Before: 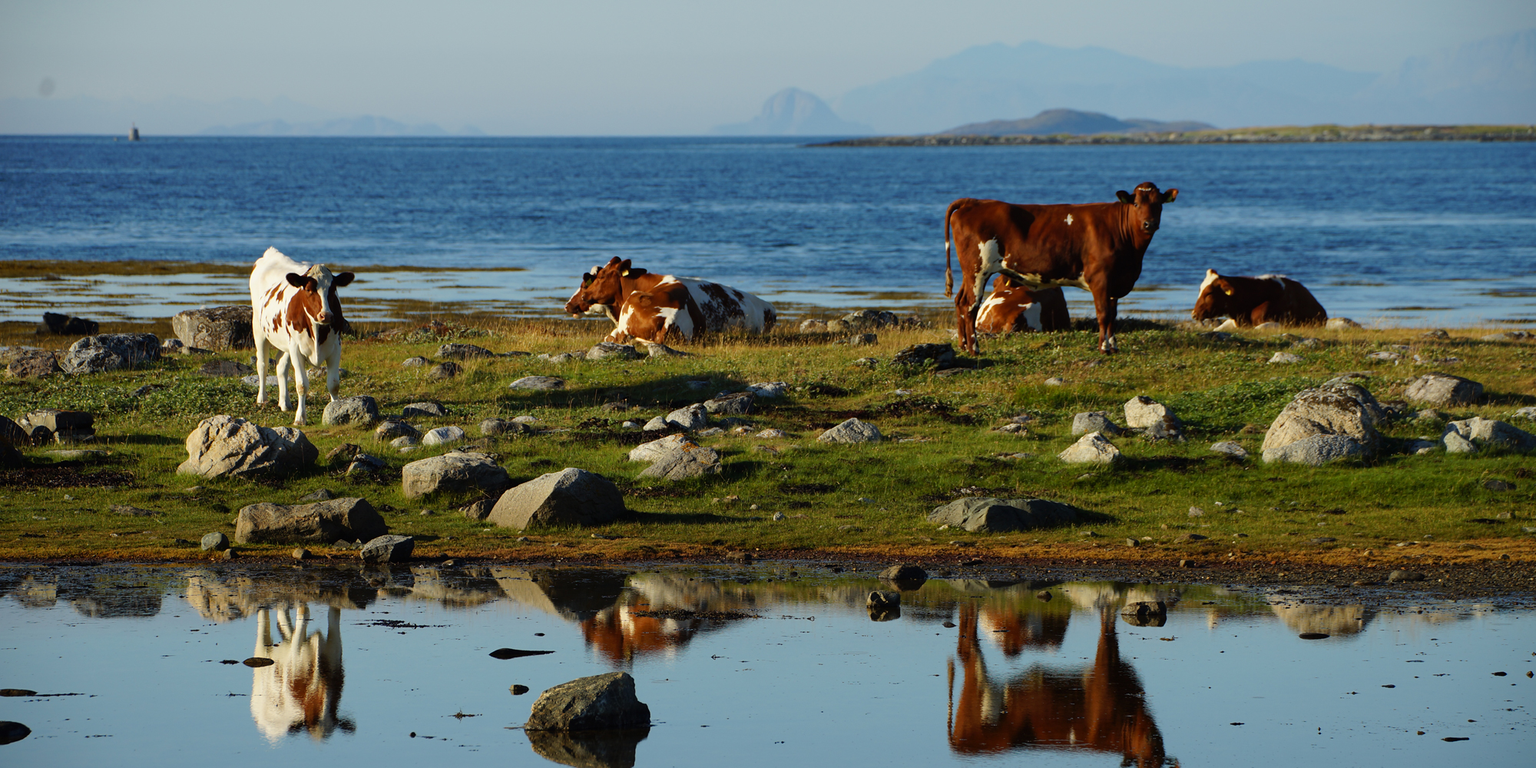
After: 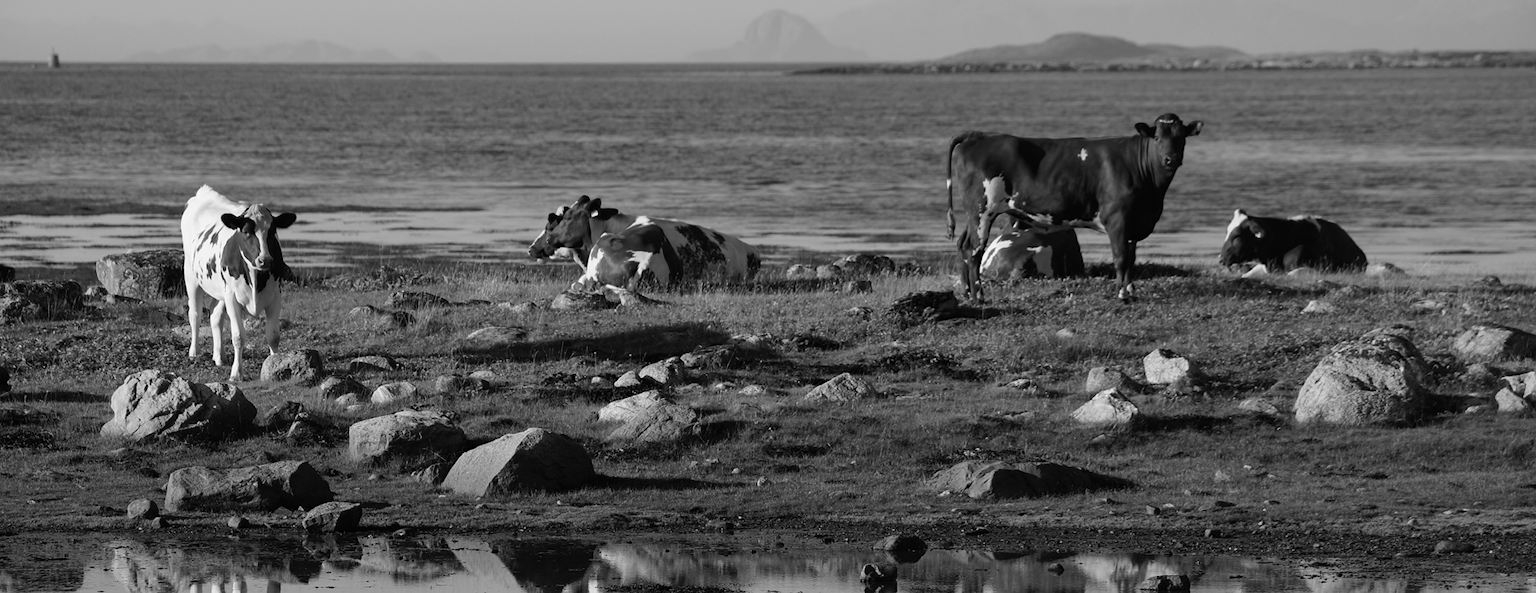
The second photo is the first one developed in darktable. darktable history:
crop: left 5.596%, top 10.314%, right 3.534%, bottom 19.395%
color correction: highlights a* -14.62, highlights b* -16.22, shadows a* 10.12, shadows b* 29.4
monochrome: on, module defaults
